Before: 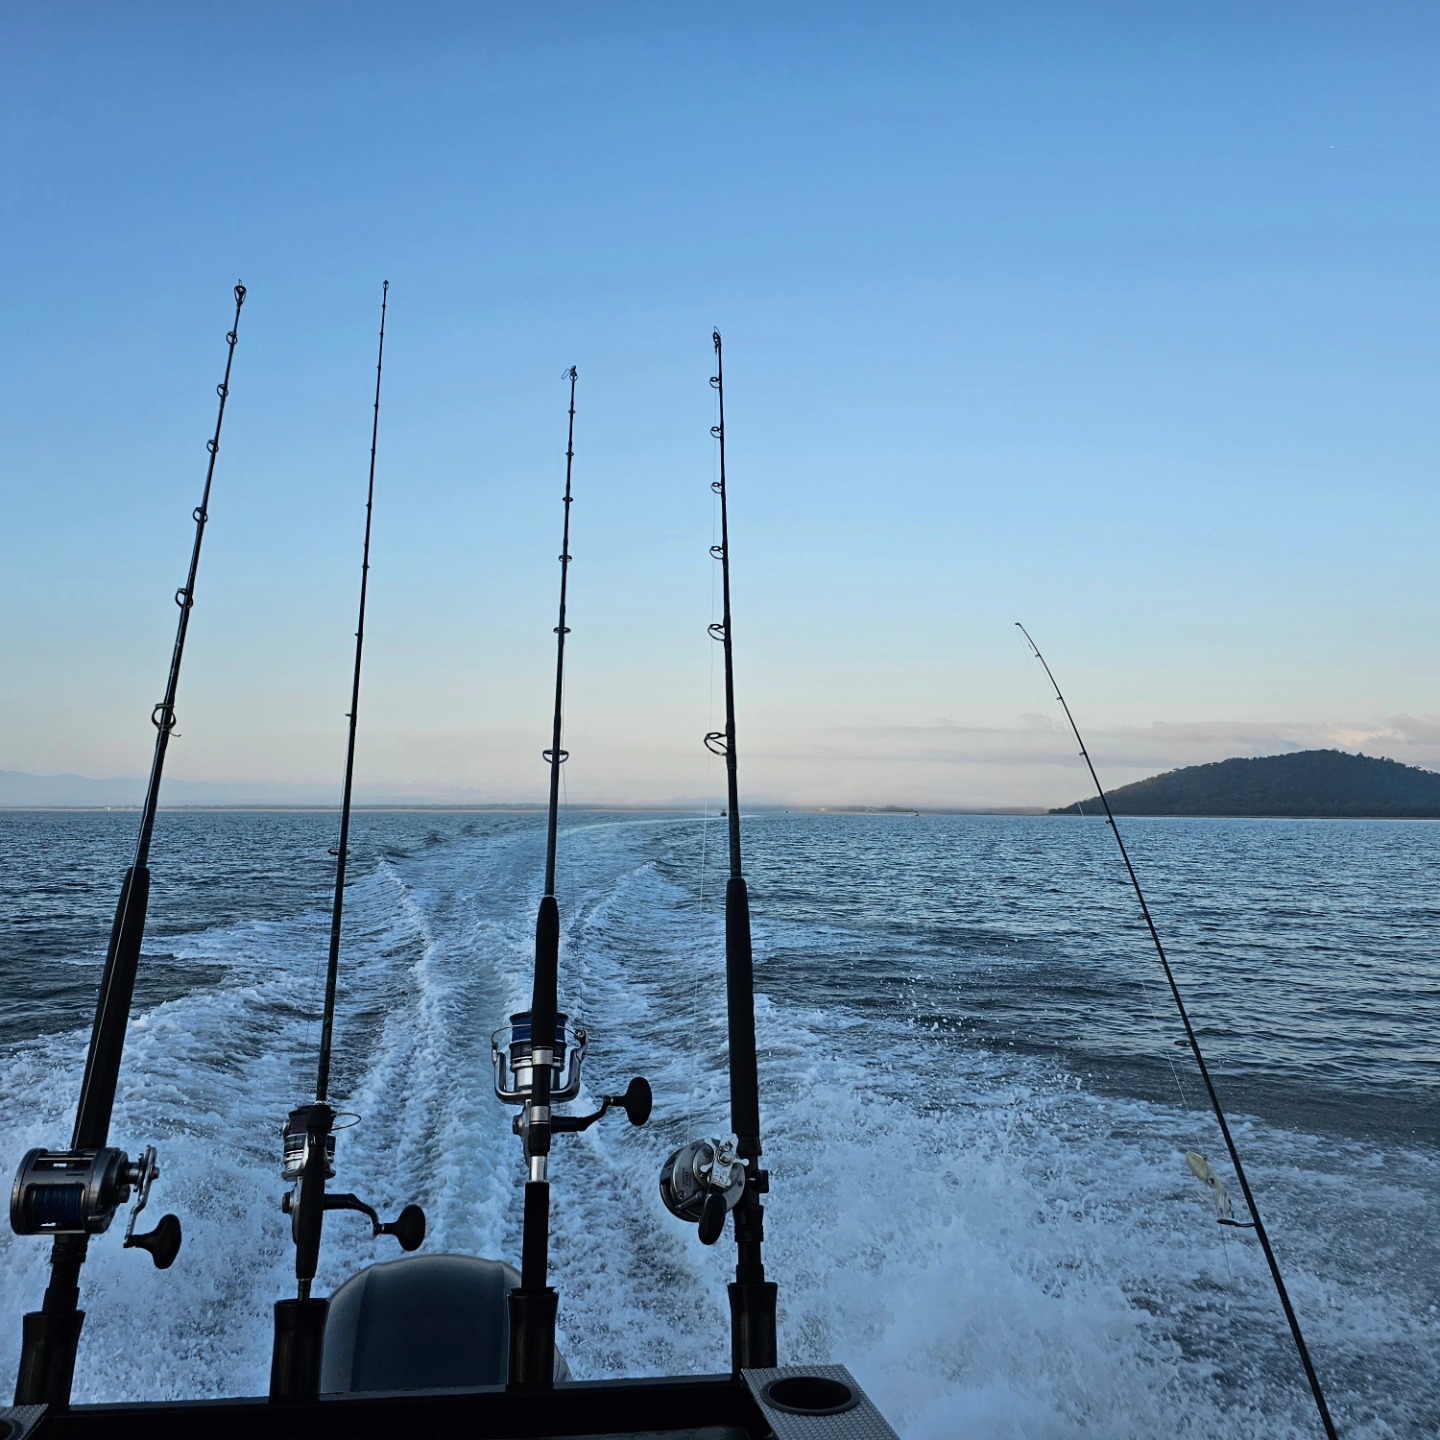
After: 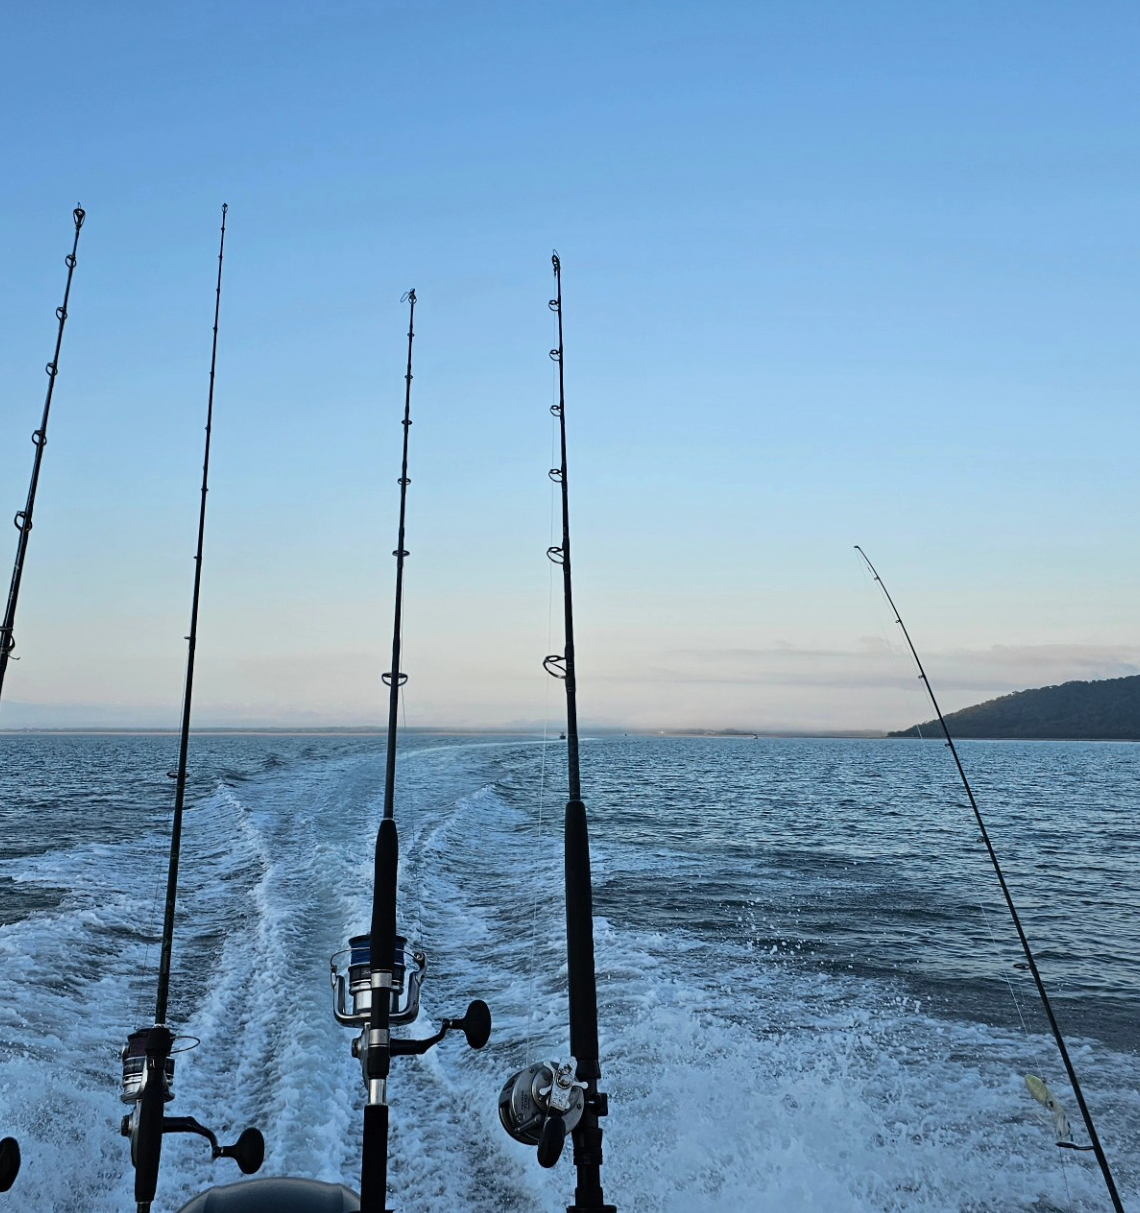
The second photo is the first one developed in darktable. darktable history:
crop: left 11.225%, top 5.381%, right 9.565%, bottom 10.314%
tone equalizer: on, module defaults
